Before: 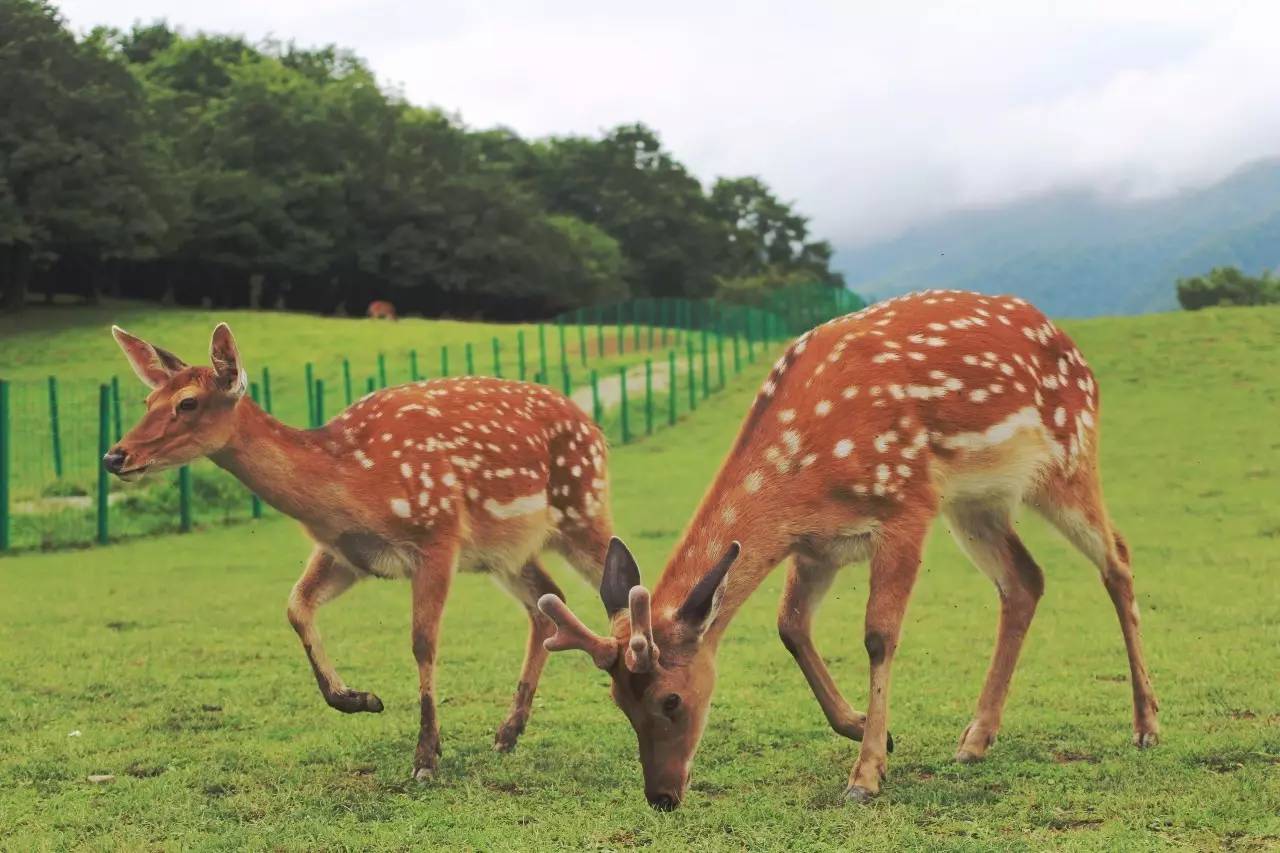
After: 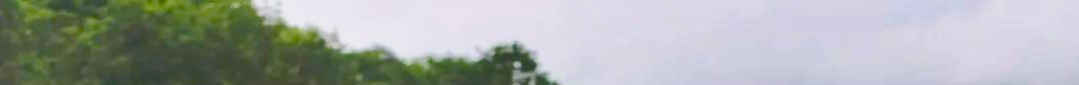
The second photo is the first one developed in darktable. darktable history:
base curve: exposure shift 0, preserve colors none
white balance: red 1.004, blue 1.024
crop and rotate: left 9.644%, top 9.491%, right 6.021%, bottom 80.509%
shadows and highlights: shadows 60, soften with gaussian
exposure: compensate highlight preservation false
color balance rgb: global offset › luminance -0.5%, perceptual saturation grading › highlights -17.77%, perceptual saturation grading › mid-tones 33.1%, perceptual saturation grading › shadows 50.52%, perceptual brilliance grading › highlights 10.8%, perceptual brilliance grading › shadows -10.8%, global vibrance 24.22%, contrast -25%
